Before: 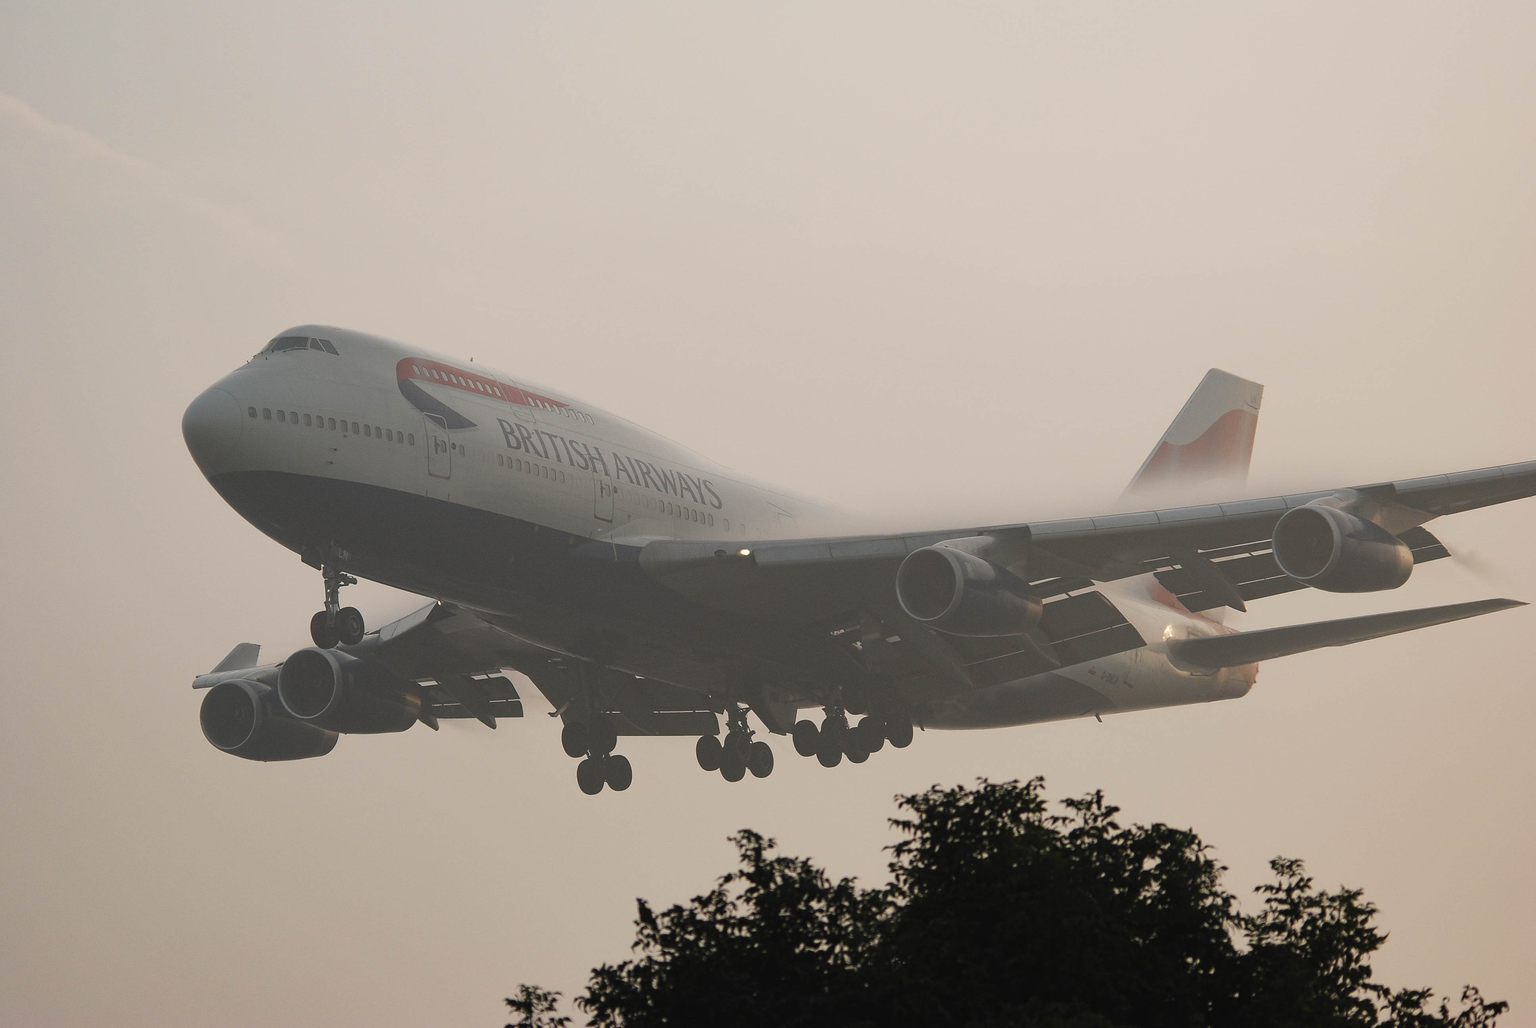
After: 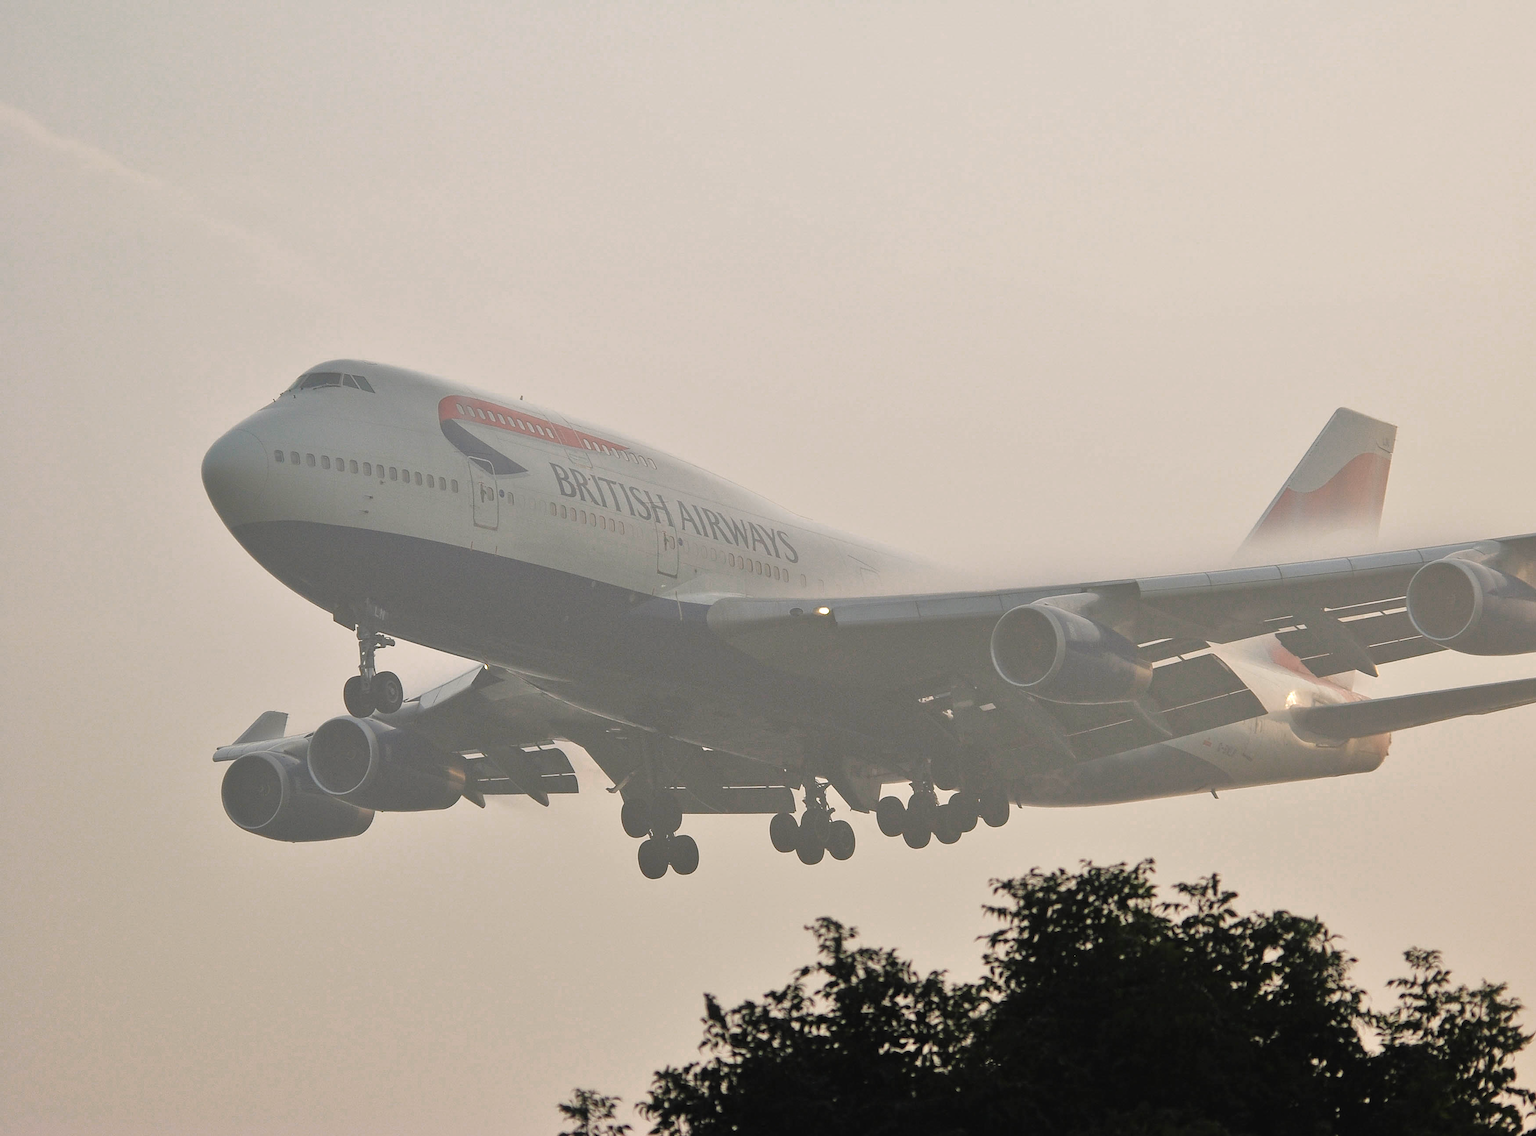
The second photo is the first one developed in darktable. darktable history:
crop: right 9.509%, bottom 0.031%
color zones: curves: ch0 [(0, 0.465) (0.092, 0.596) (0.289, 0.464) (0.429, 0.453) (0.571, 0.464) (0.714, 0.455) (0.857, 0.462) (1, 0.465)]
tone equalizer: -7 EV 0.15 EV, -6 EV 0.6 EV, -5 EV 1.15 EV, -4 EV 1.33 EV, -3 EV 1.15 EV, -2 EV 0.6 EV, -1 EV 0.15 EV, mask exposure compensation -0.5 EV
